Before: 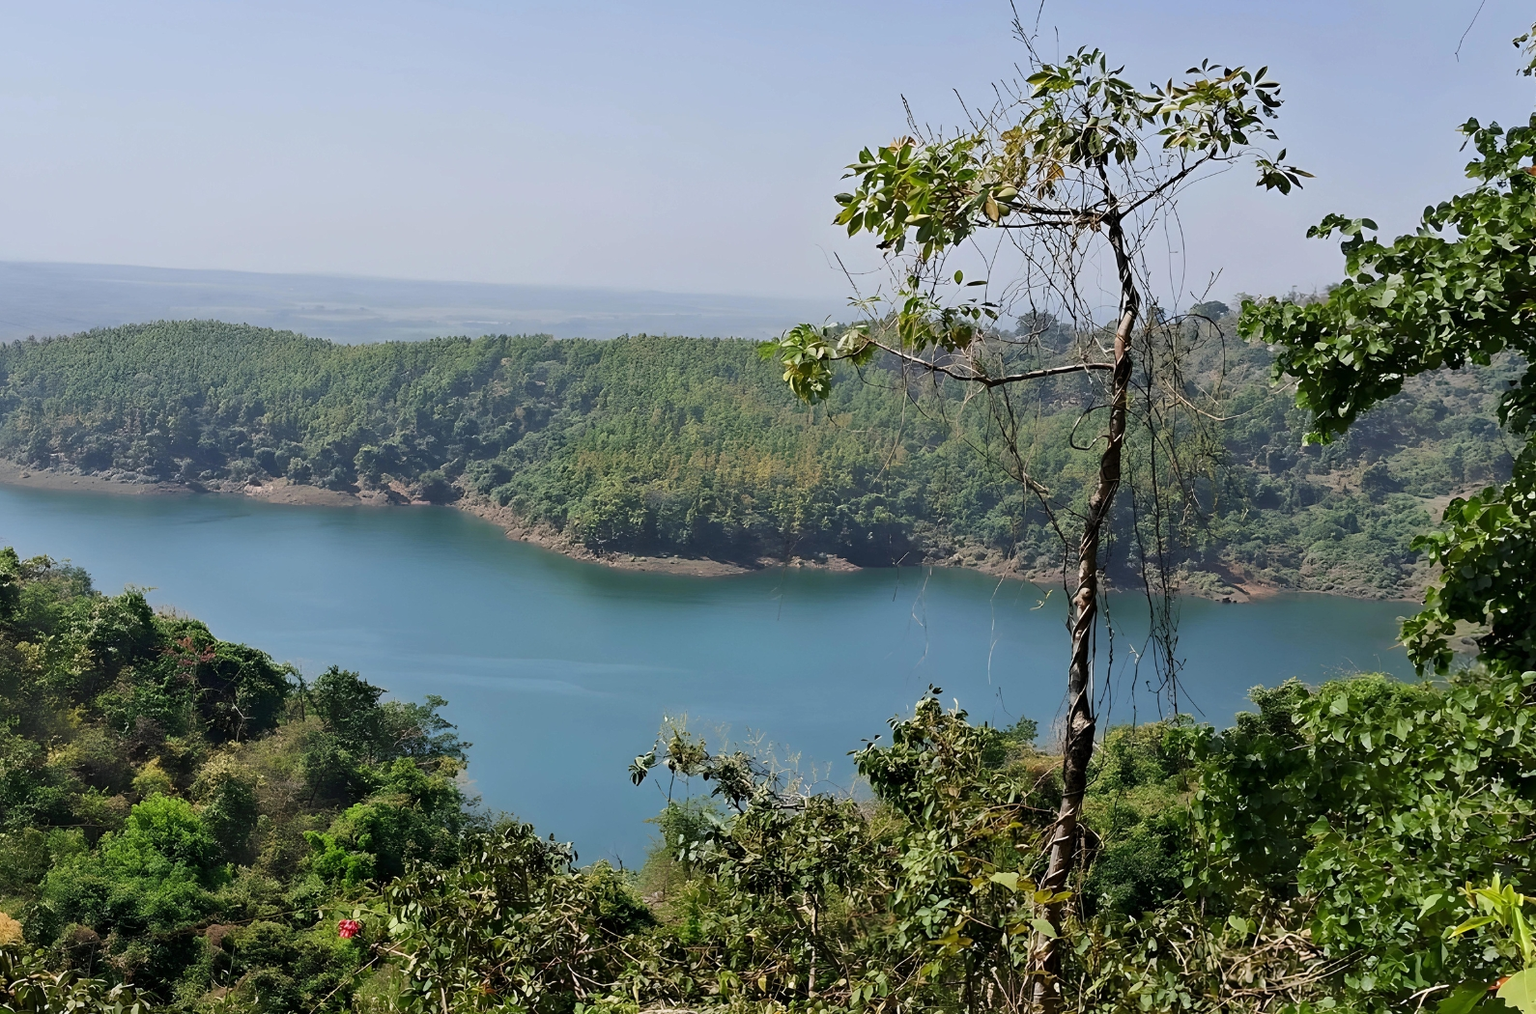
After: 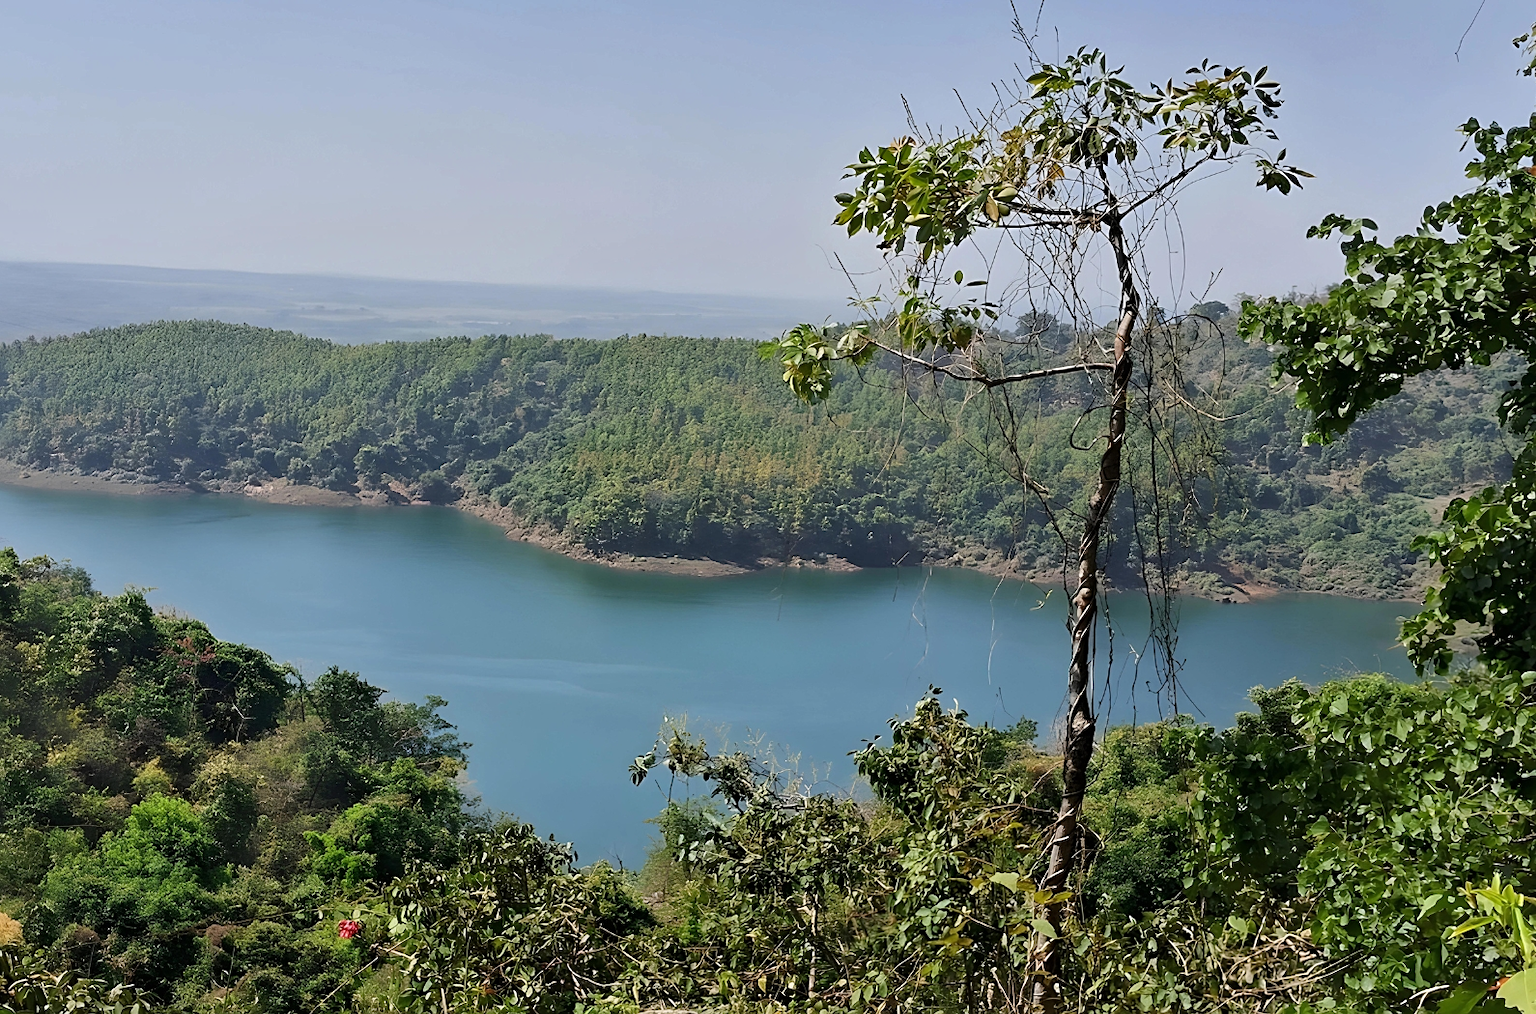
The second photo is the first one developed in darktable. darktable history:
shadows and highlights: shadows 12.67, white point adjustment 1.27, soften with gaussian
sharpen: amount 0.211
